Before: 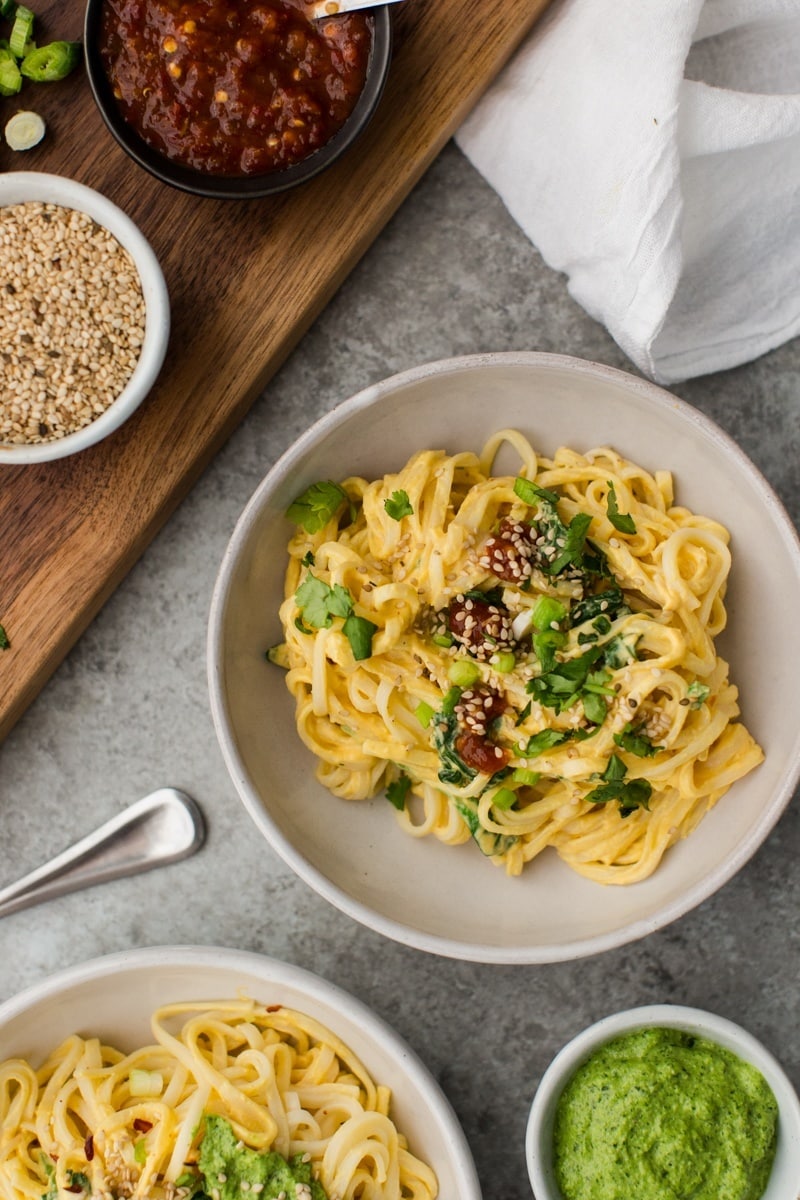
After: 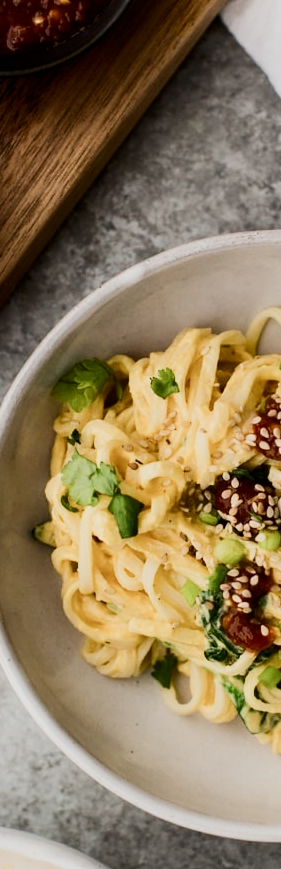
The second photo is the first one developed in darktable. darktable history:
crop and rotate: left 29.476%, top 10.214%, right 35.32%, bottom 17.333%
contrast brightness saturation: contrast 0.28
filmic rgb: middle gray luminance 18.42%, black relative exposure -11.25 EV, white relative exposure 3.75 EV, threshold 6 EV, target black luminance 0%, hardness 5.87, latitude 57.4%, contrast 0.963, shadows ↔ highlights balance 49.98%, add noise in highlights 0, preserve chrominance luminance Y, color science v3 (2019), use custom middle-gray values true, iterations of high-quality reconstruction 0, contrast in highlights soft, enable highlight reconstruction true
